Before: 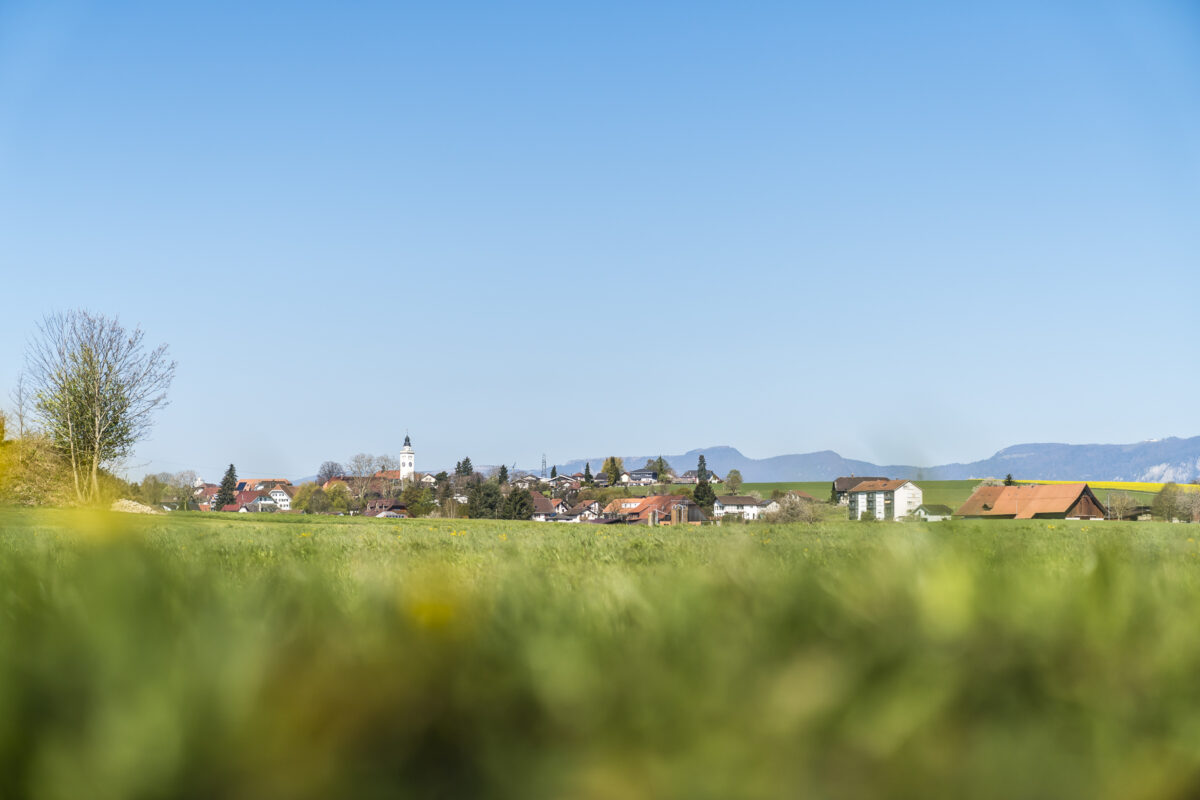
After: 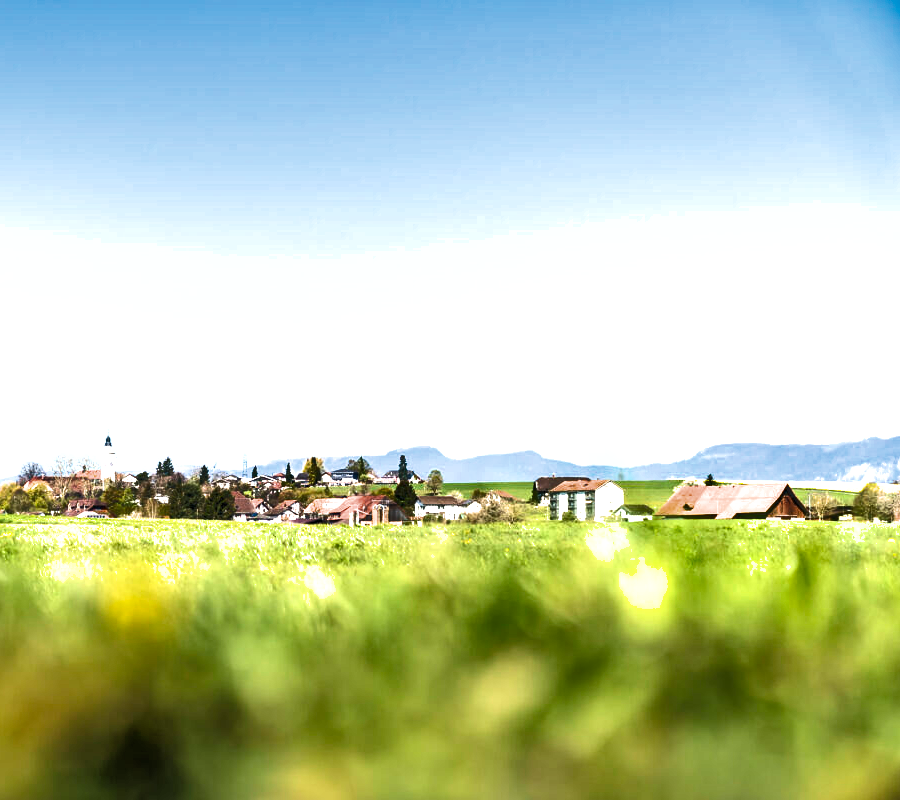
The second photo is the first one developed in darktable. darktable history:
exposure: black level correction 0, exposure 1.101 EV, compensate exposure bias true
shadows and highlights: radius 172.79, shadows 26.68, white point adjustment 3.14, highlights -67.94, soften with gaussian
crop and rotate: left 24.947%
filmic rgb: black relative exposure -6.33 EV, white relative exposure 2.79 EV, target black luminance 0%, hardness 4.63, latitude 68.16%, contrast 1.275, shadows ↔ highlights balance -3.38%, color science v6 (2022)
